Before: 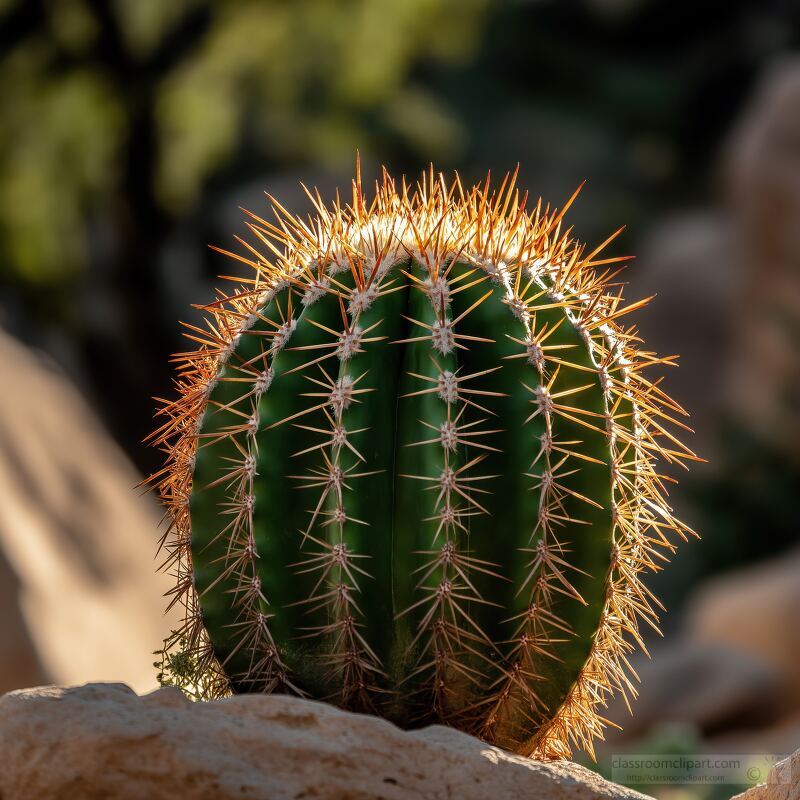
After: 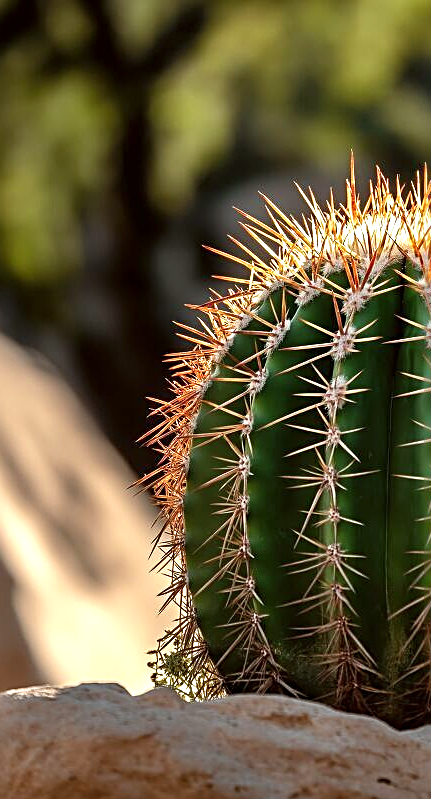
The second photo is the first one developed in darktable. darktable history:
sharpen: radius 2.666, amount 0.663
crop: left 0.79%, right 45.273%, bottom 0.082%
exposure: black level correction 0, exposure 0.695 EV, compensate highlight preservation false
color correction: highlights a* -2.74, highlights b* -2.46, shadows a* 2.19, shadows b* 3.05
